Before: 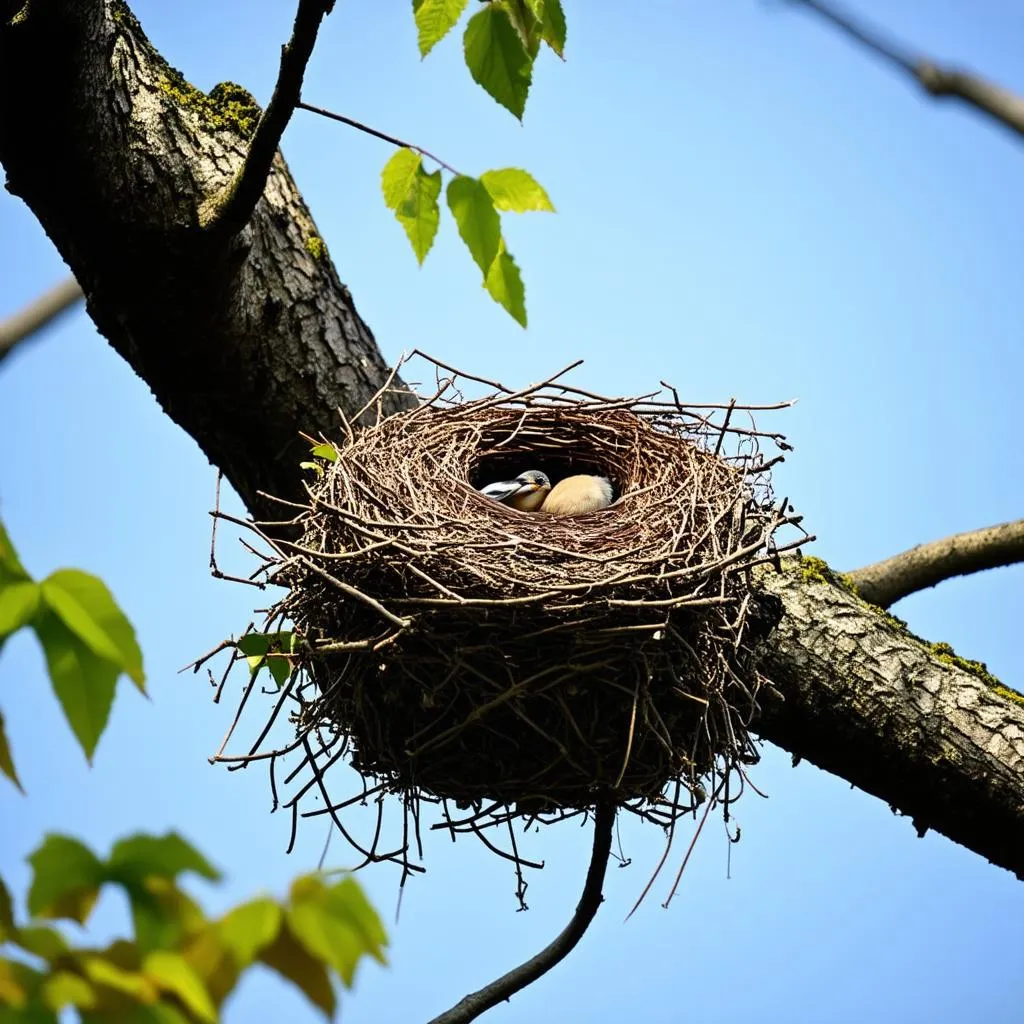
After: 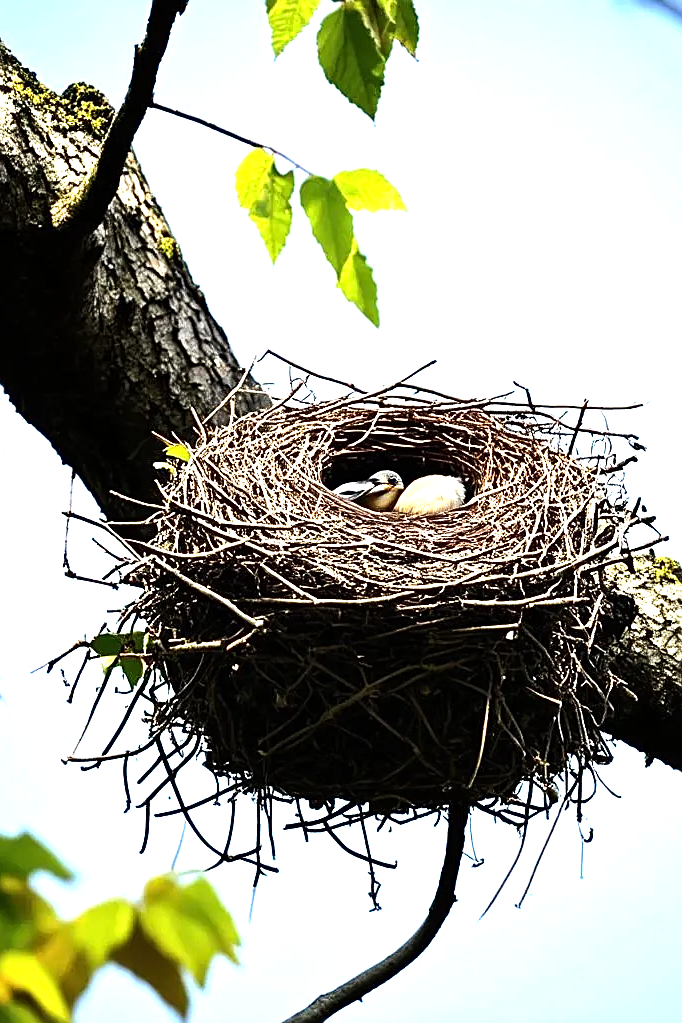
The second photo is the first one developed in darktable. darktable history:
rotate and perspective: crop left 0, crop top 0
tone equalizer: -8 EV -0.75 EV, -7 EV -0.7 EV, -6 EV -0.6 EV, -5 EV -0.4 EV, -3 EV 0.4 EV, -2 EV 0.6 EV, -1 EV 0.7 EV, +0 EV 0.75 EV, edges refinement/feathering 500, mask exposure compensation -1.57 EV, preserve details no
exposure: exposure 0.6 EV, compensate highlight preservation false
crop and rotate: left 14.436%, right 18.898%
sharpen: on, module defaults
local contrast: mode bilateral grid, contrast 10, coarseness 25, detail 115%, midtone range 0.2
